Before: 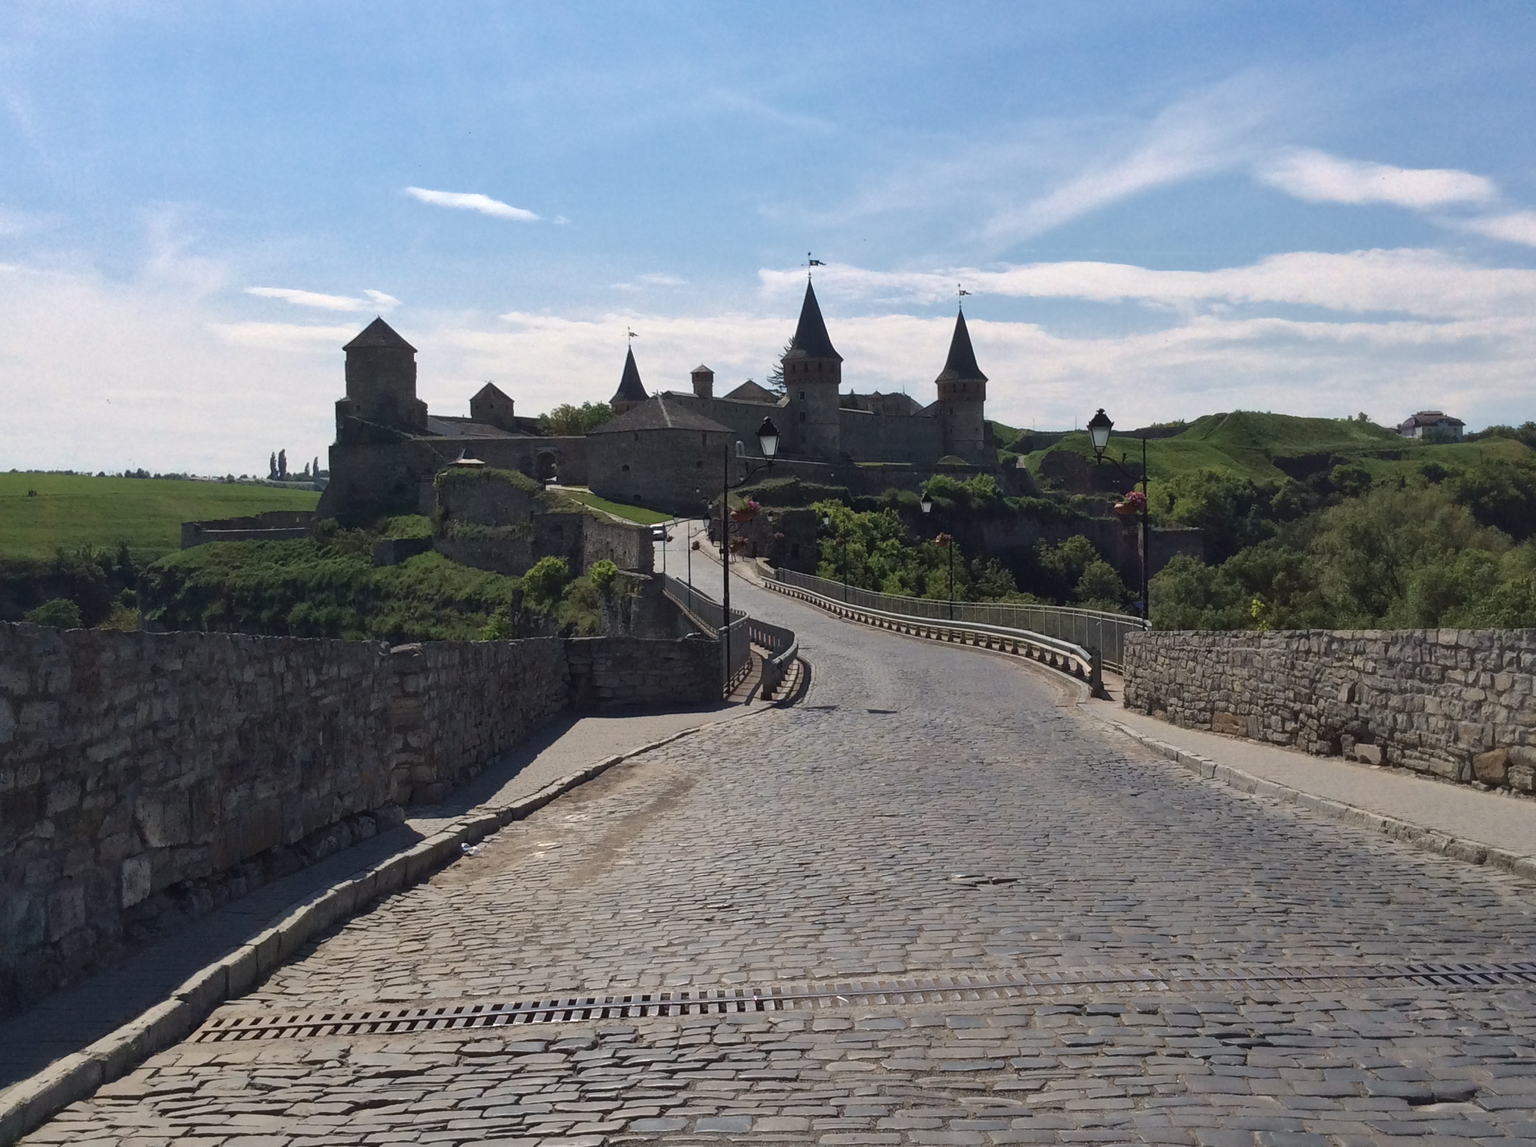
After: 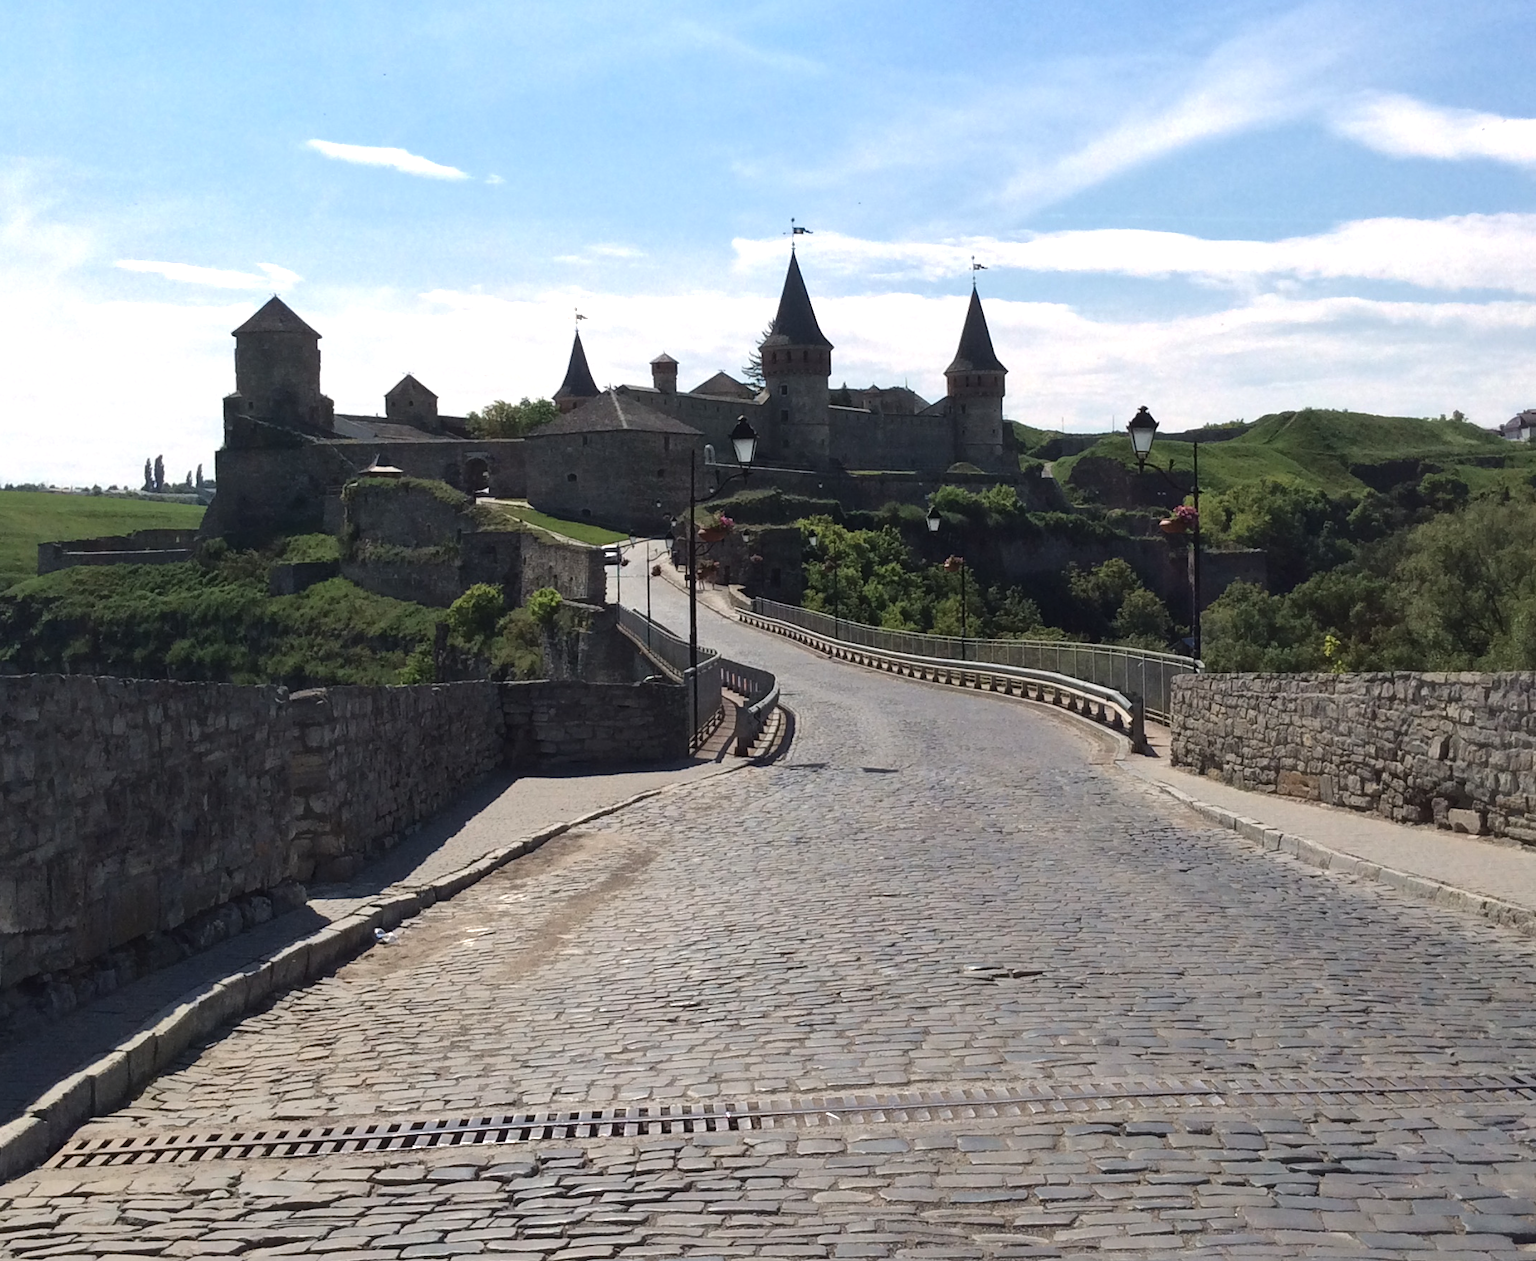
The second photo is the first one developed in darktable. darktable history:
crop: left 9.773%, top 6.242%, right 7.046%, bottom 2.302%
tone equalizer: -8 EV -0.45 EV, -7 EV -0.405 EV, -6 EV -0.293 EV, -5 EV -0.243 EV, -3 EV 0.245 EV, -2 EV 0.329 EV, -1 EV 0.399 EV, +0 EV 0.419 EV, mask exposure compensation -0.512 EV
exposure: black level correction -0.001, exposure 0.08 EV, compensate highlight preservation false
